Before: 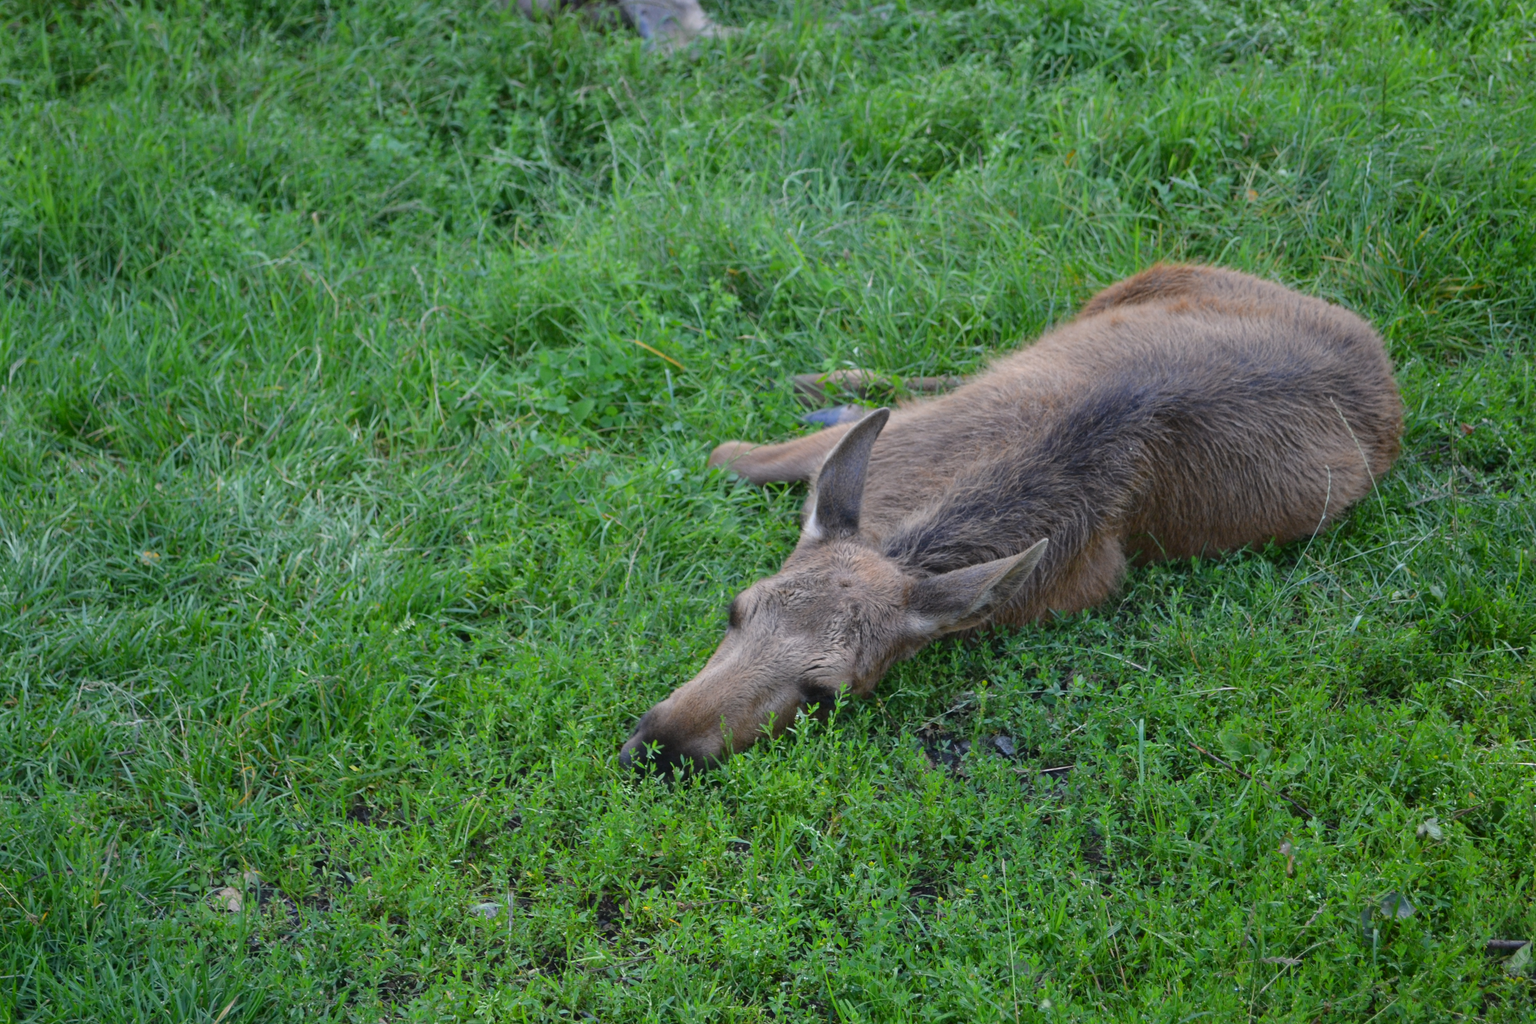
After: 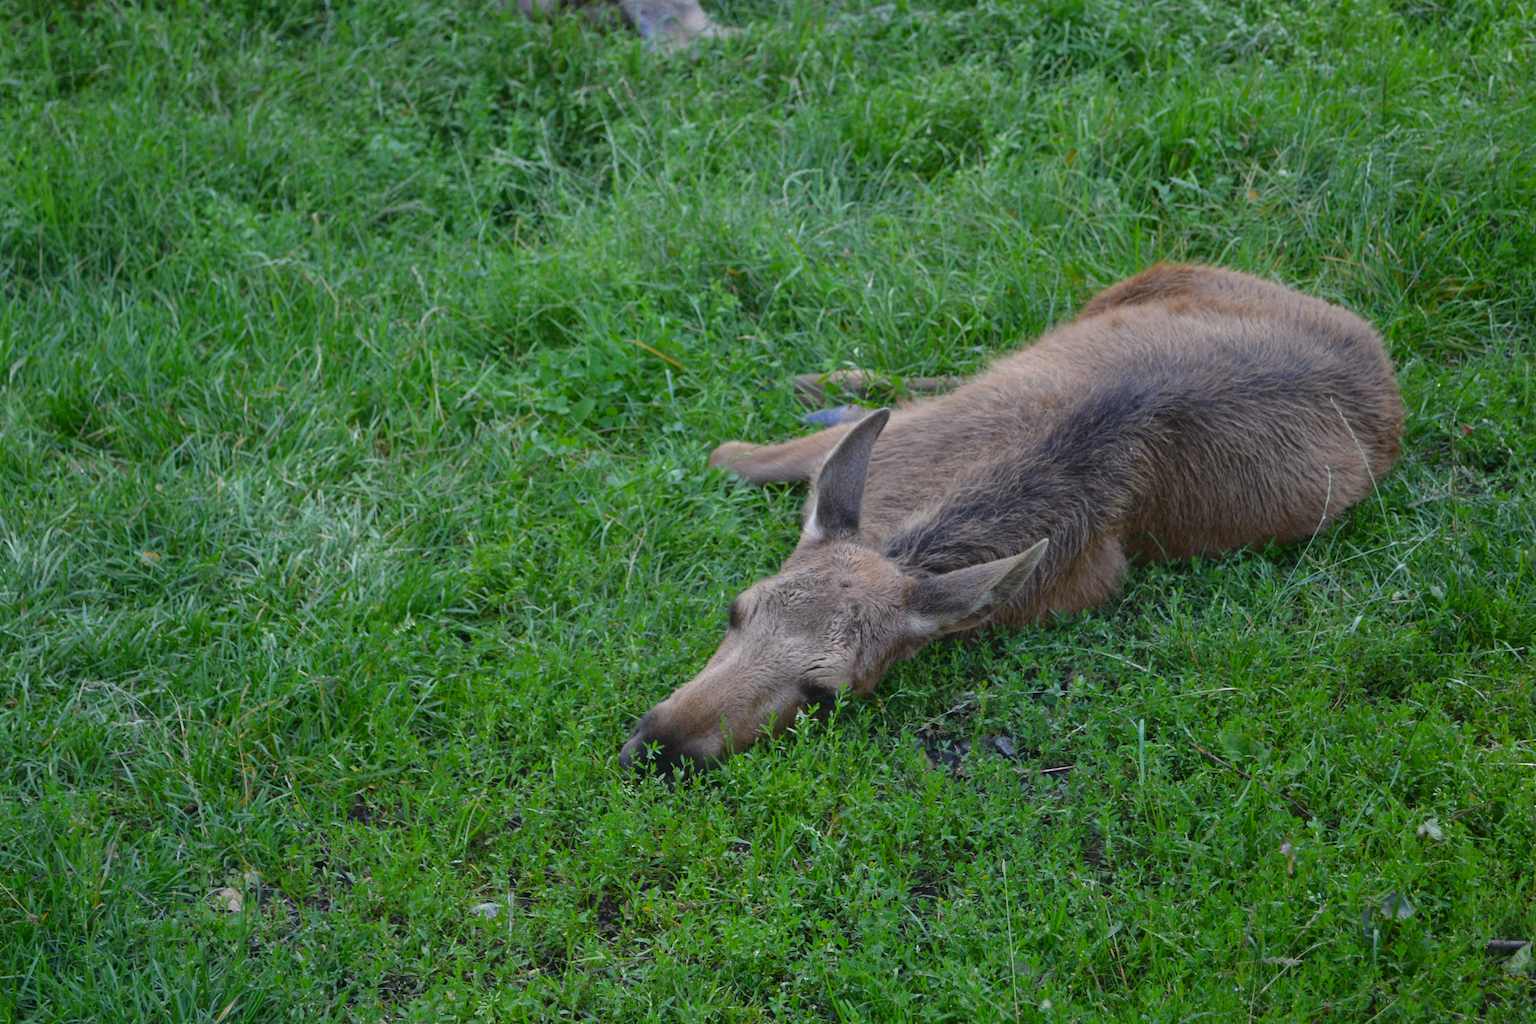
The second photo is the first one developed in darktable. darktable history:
white balance: red 1, blue 1
color zones: curves: ch0 [(0.27, 0.396) (0.563, 0.504) (0.75, 0.5) (0.787, 0.307)]
